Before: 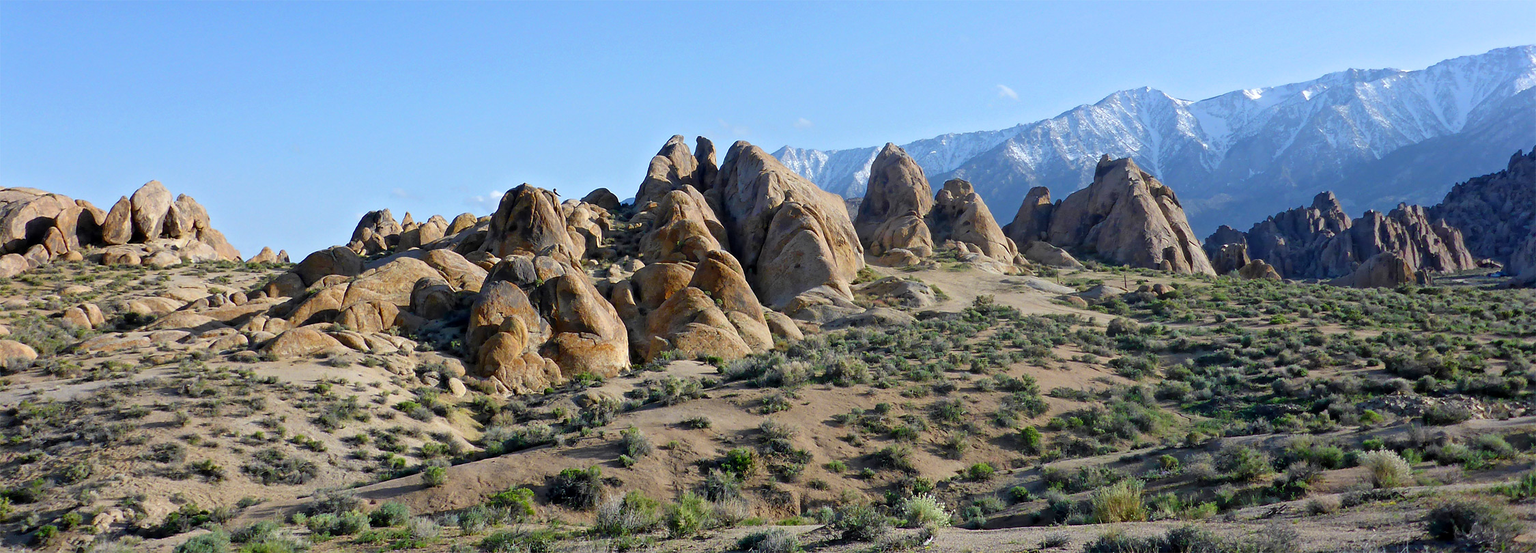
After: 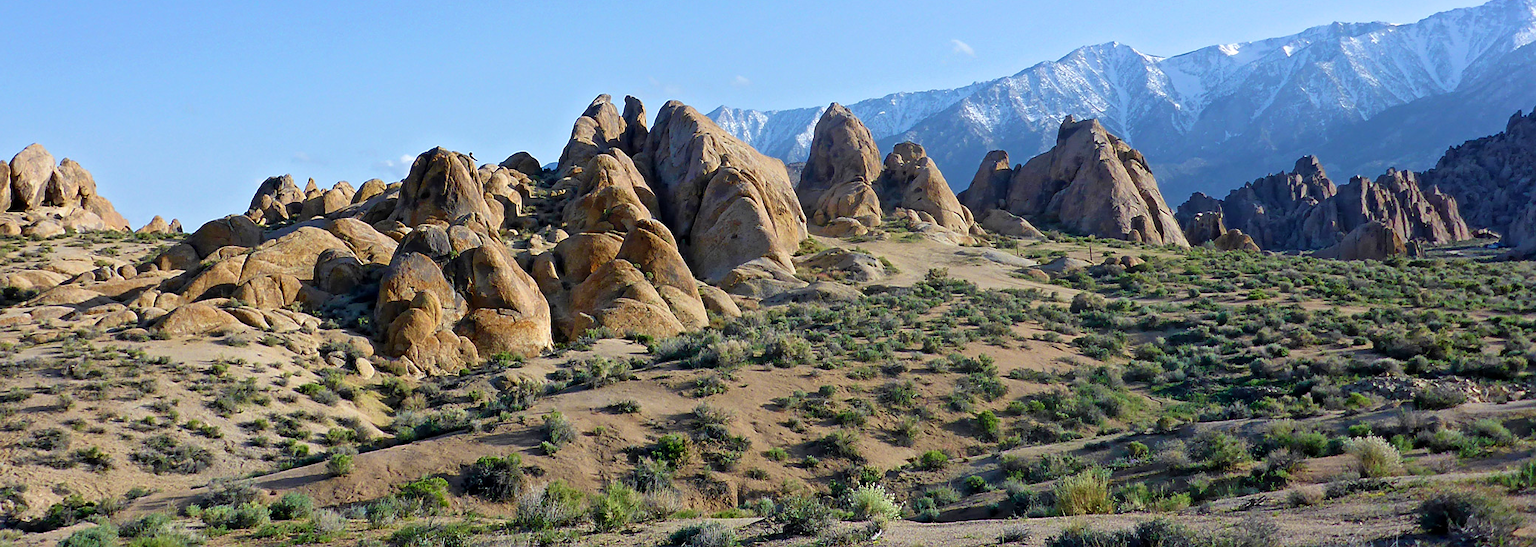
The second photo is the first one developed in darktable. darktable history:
sharpen: amount 0.215
velvia: on, module defaults
crop and rotate: left 7.945%, top 8.848%
